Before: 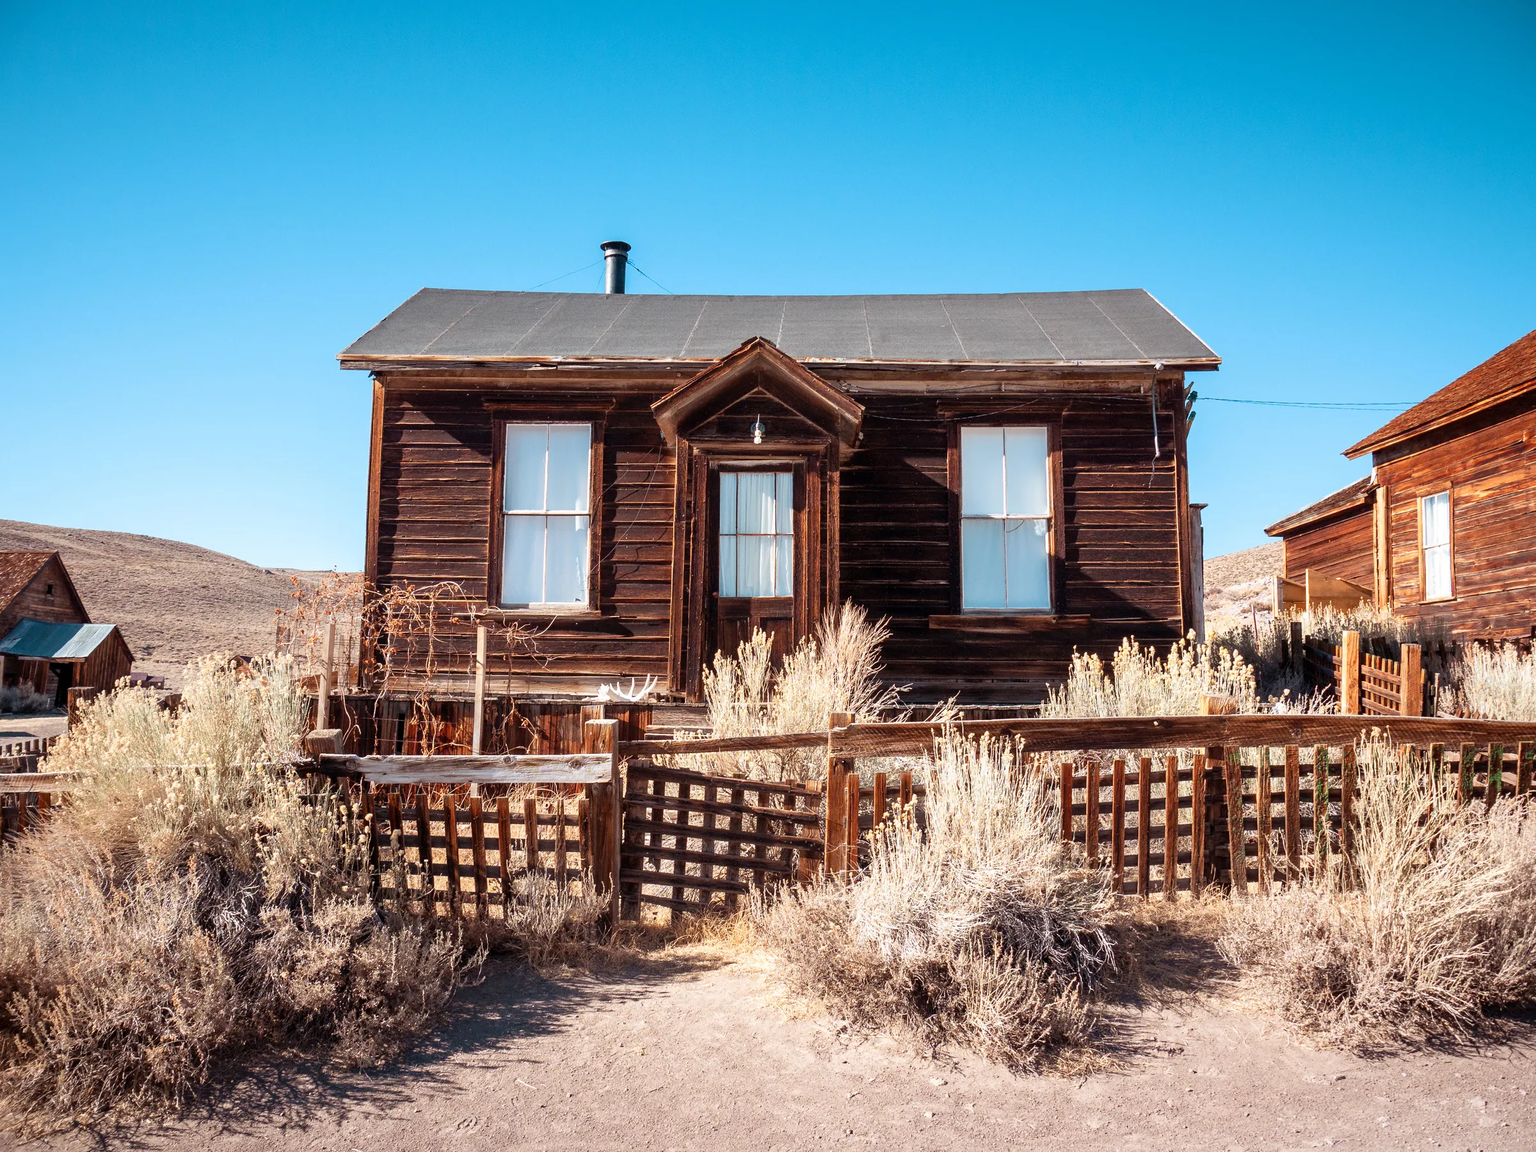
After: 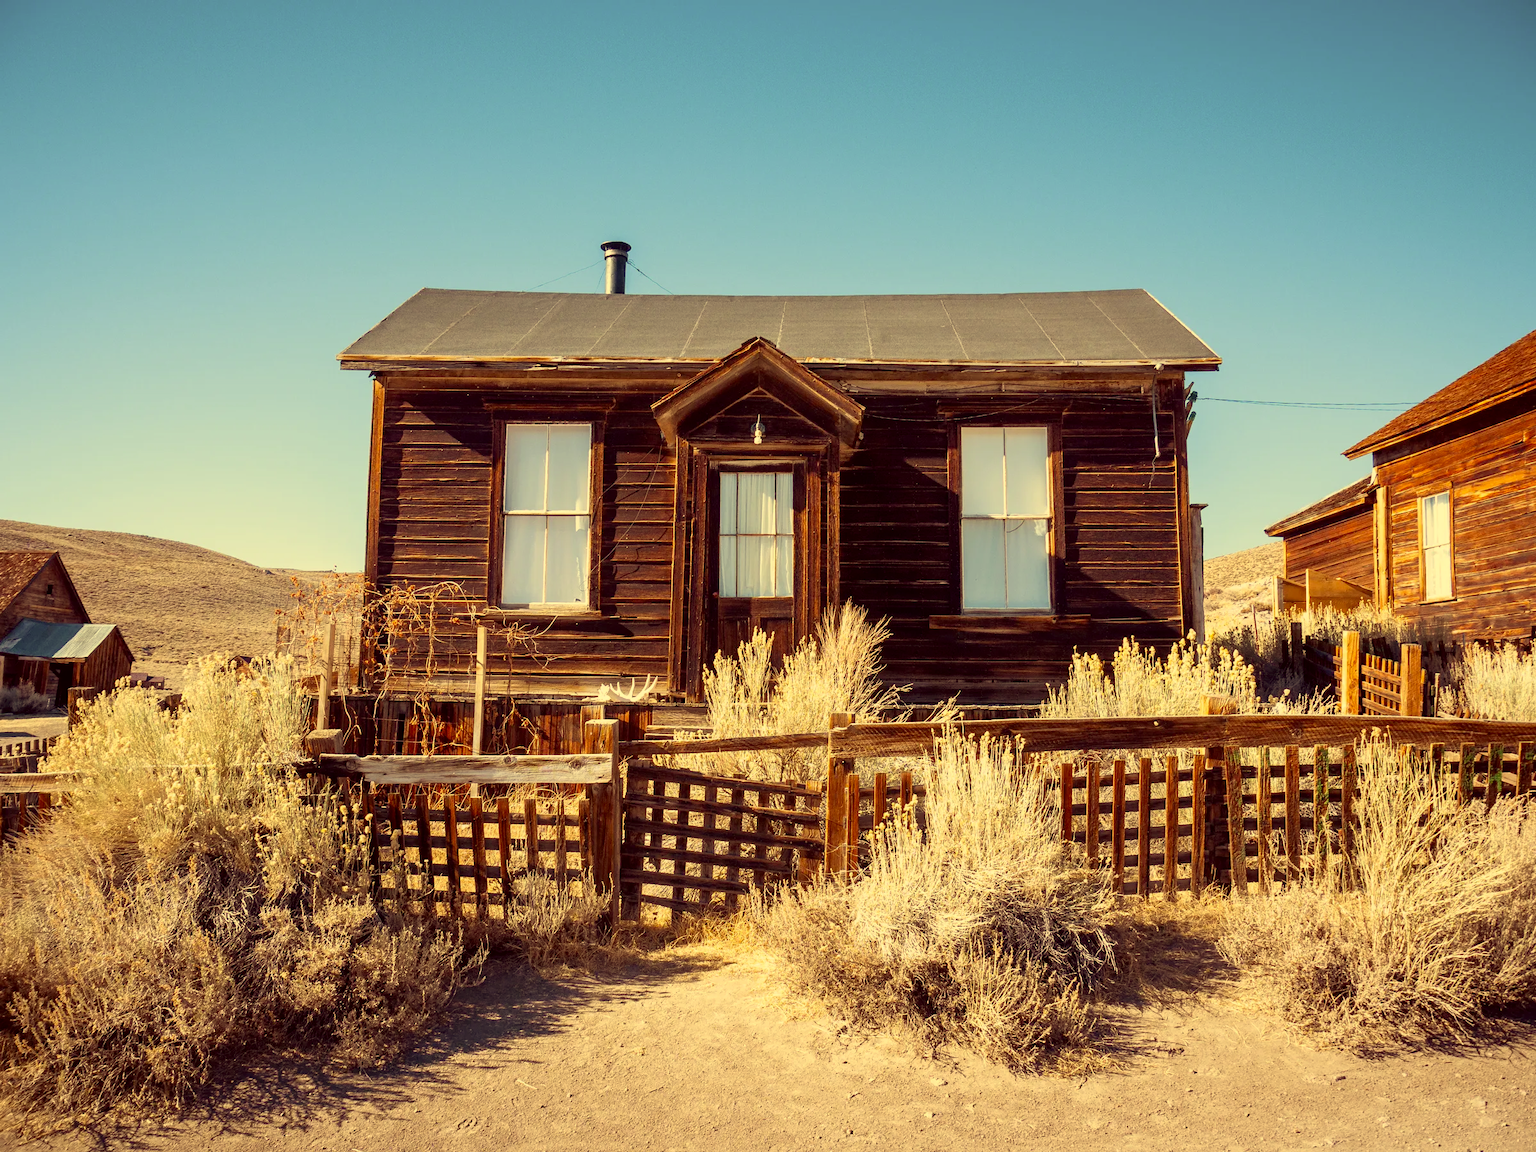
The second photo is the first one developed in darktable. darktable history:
exposure: black level correction 0.002, exposure -0.1 EV, compensate highlight preservation false
color correction: highlights a* -0.482, highlights b* 40, shadows a* 9.8, shadows b* -0.161
